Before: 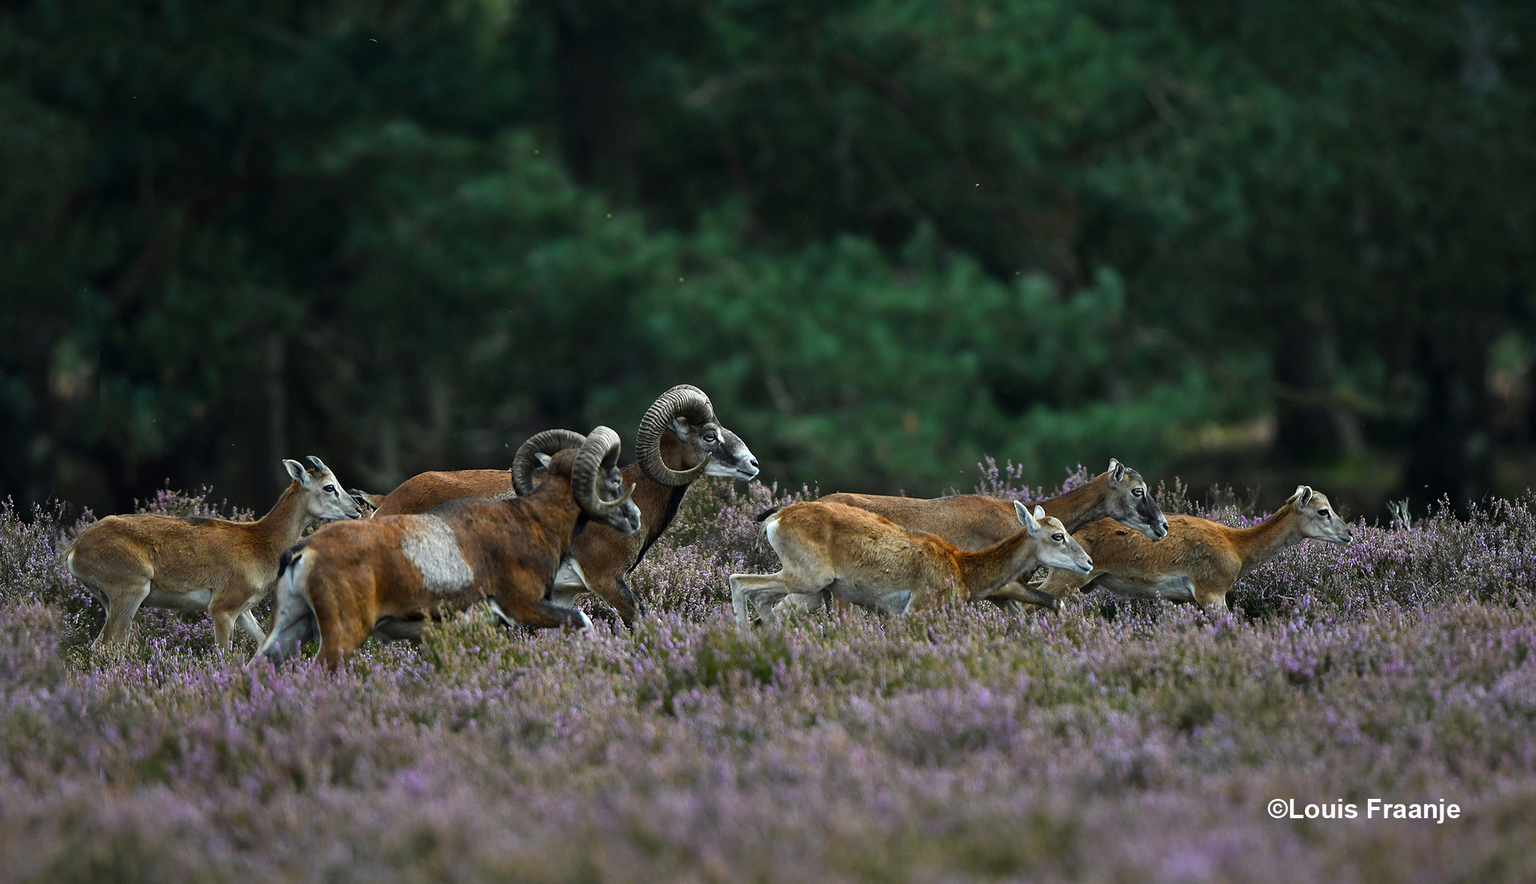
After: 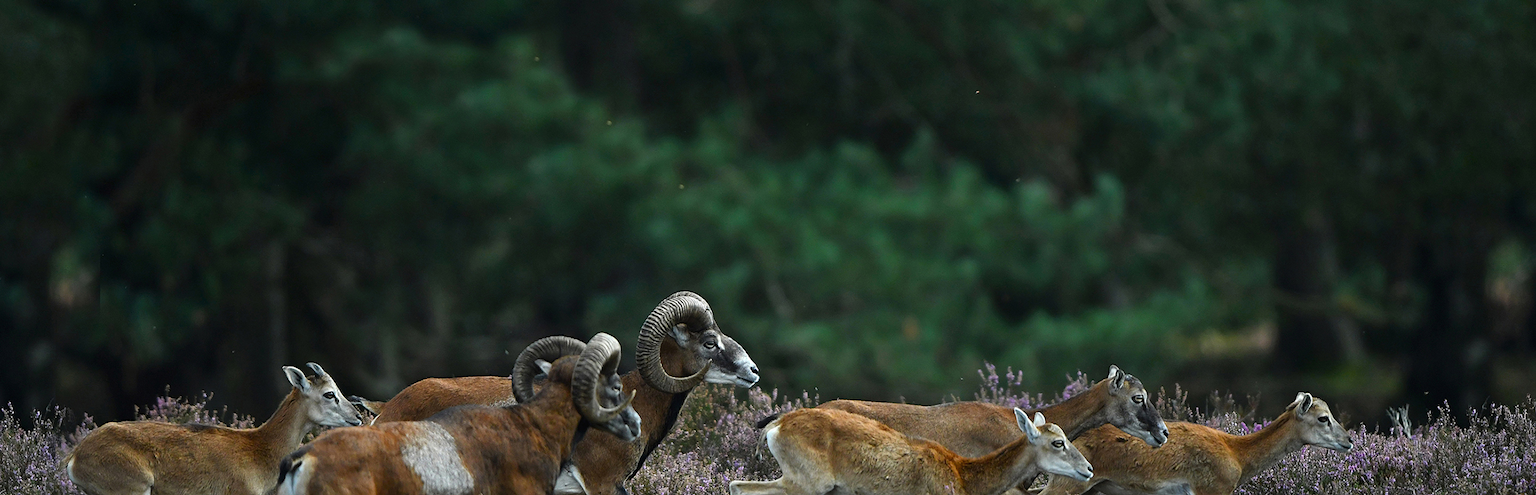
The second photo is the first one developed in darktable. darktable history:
crop and rotate: top 10.605%, bottom 33.274%
local contrast: mode bilateral grid, contrast 100, coarseness 100, detail 91%, midtone range 0.2
white balance: emerald 1
